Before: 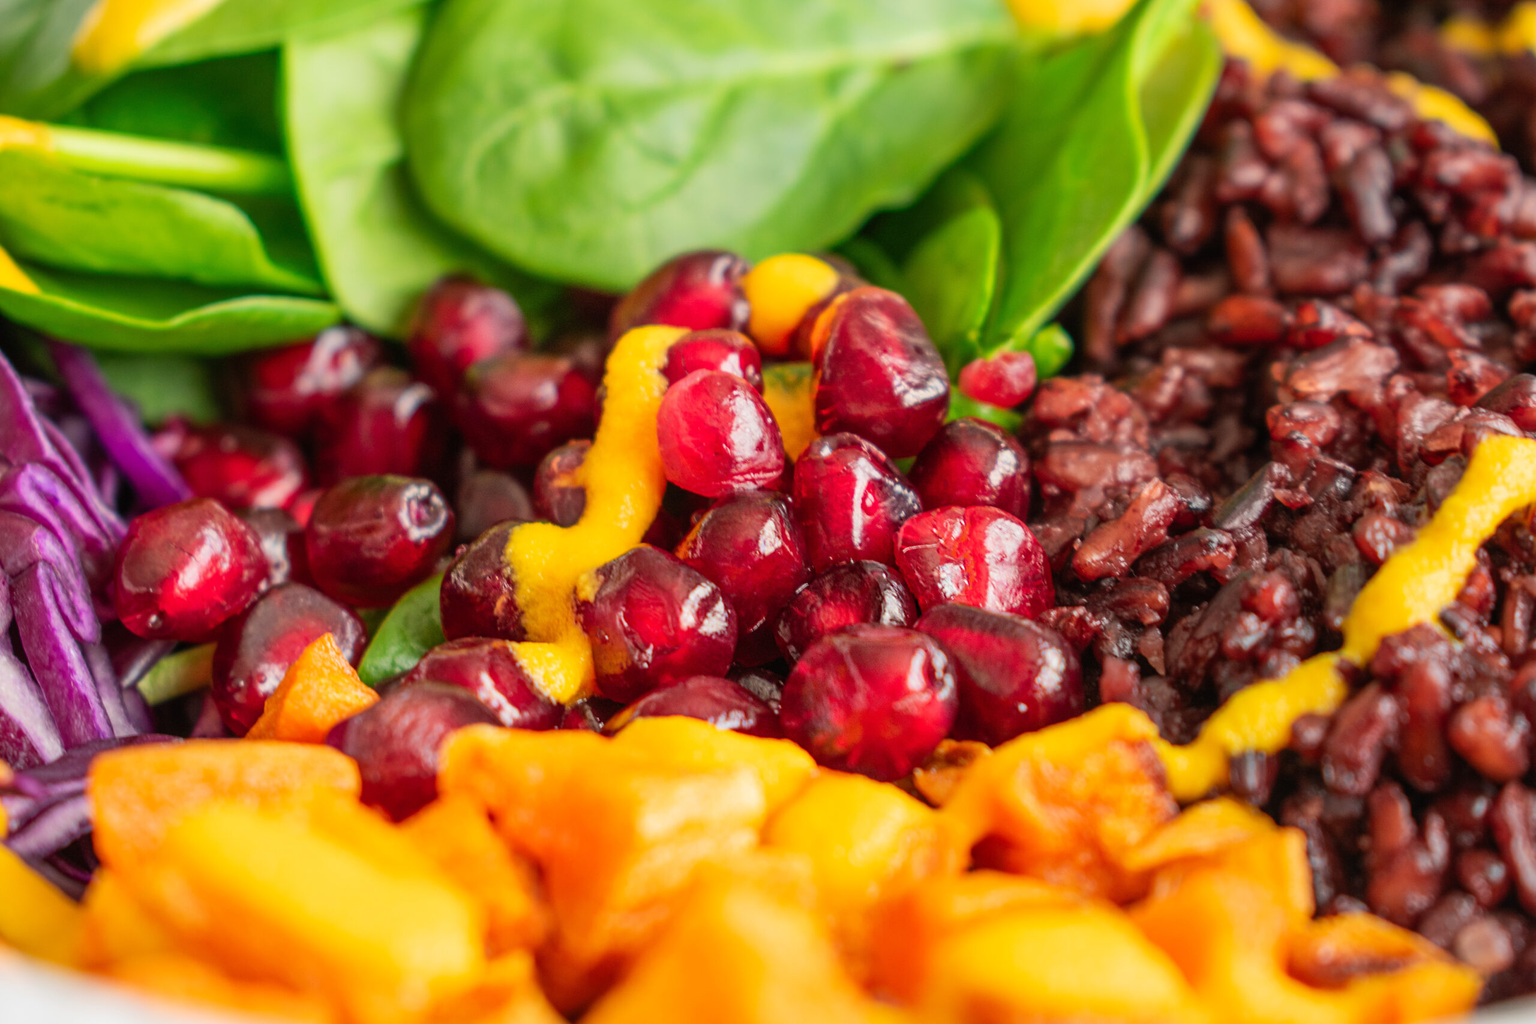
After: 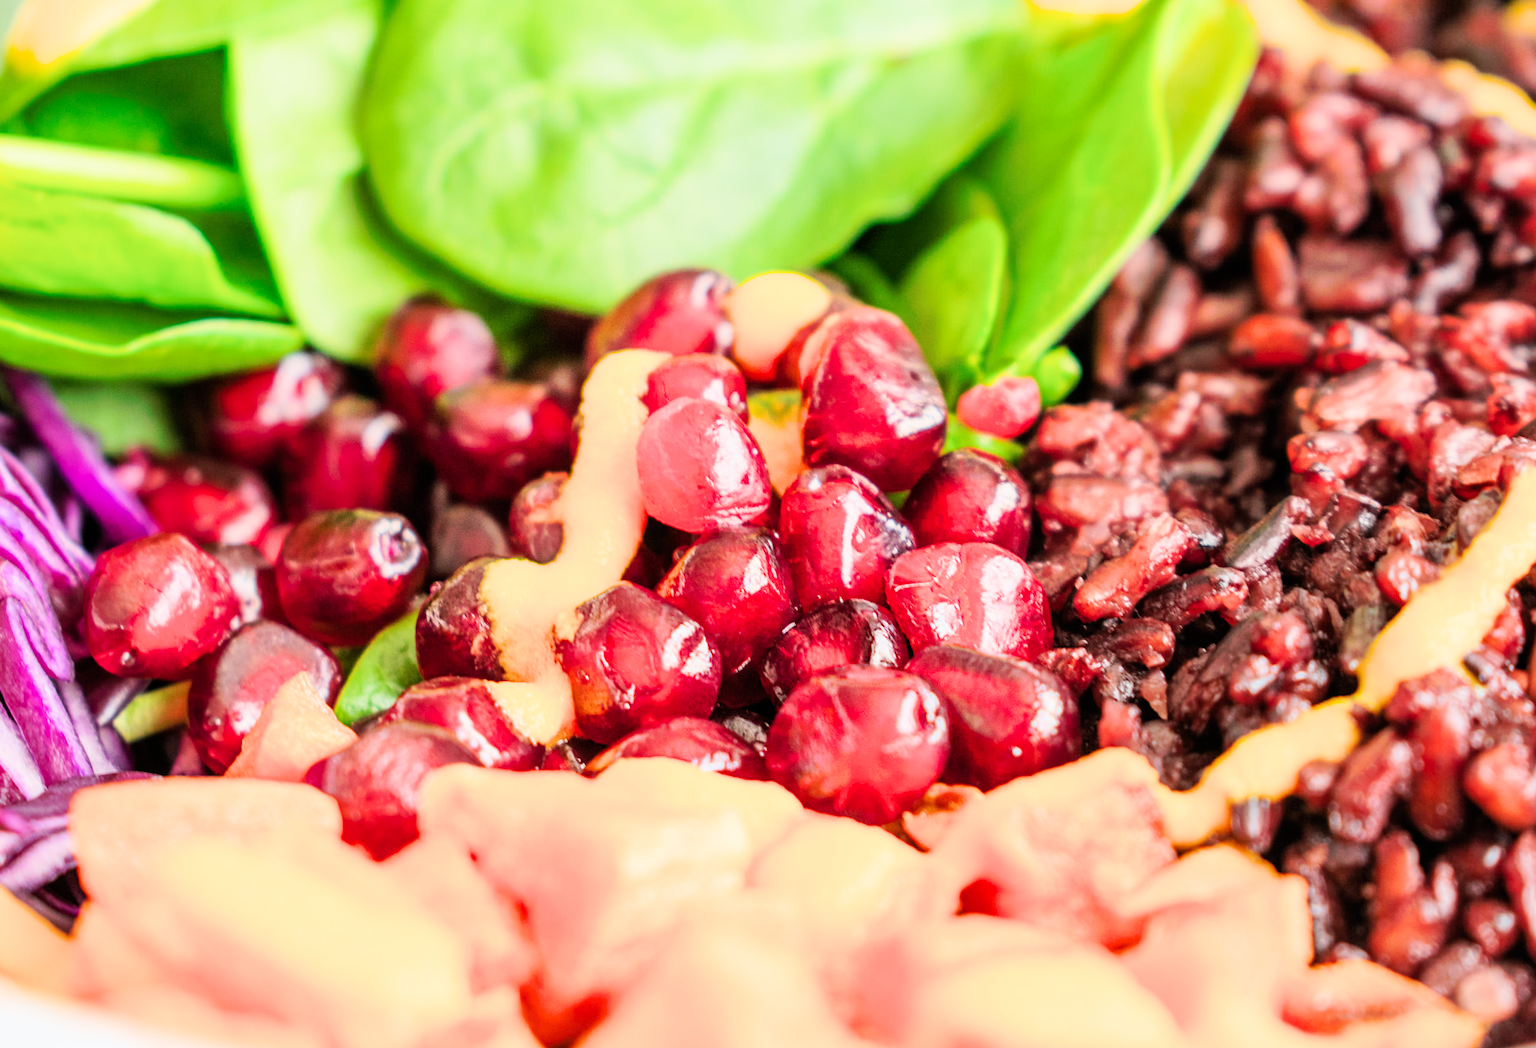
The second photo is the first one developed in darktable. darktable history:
rotate and perspective: rotation 0.074°, lens shift (vertical) 0.096, lens shift (horizontal) -0.041, crop left 0.043, crop right 0.952, crop top 0.024, crop bottom 0.979
exposure: black level correction 0, exposure 1.388 EV, compensate exposure bias true, compensate highlight preservation false
filmic rgb: black relative exposure -7.65 EV, white relative exposure 4.56 EV, hardness 3.61, contrast 1.25
contrast brightness saturation: contrast 0.08, saturation 0.02
tone curve: curves: ch0 [(0, 0) (0.003, 0.003) (0.011, 0.011) (0.025, 0.025) (0.044, 0.044) (0.069, 0.069) (0.1, 0.099) (0.136, 0.135) (0.177, 0.177) (0.224, 0.224) (0.277, 0.276) (0.335, 0.334) (0.399, 0.398) (0.468, 0.467) (0.543, 0.565) (0.623, 0.641) (0.709, 0.723) (0.801, 0.81) (0.898, 0.902) (1, 1)], preserve colors none
white balance: red 0.988, blue 1.017
